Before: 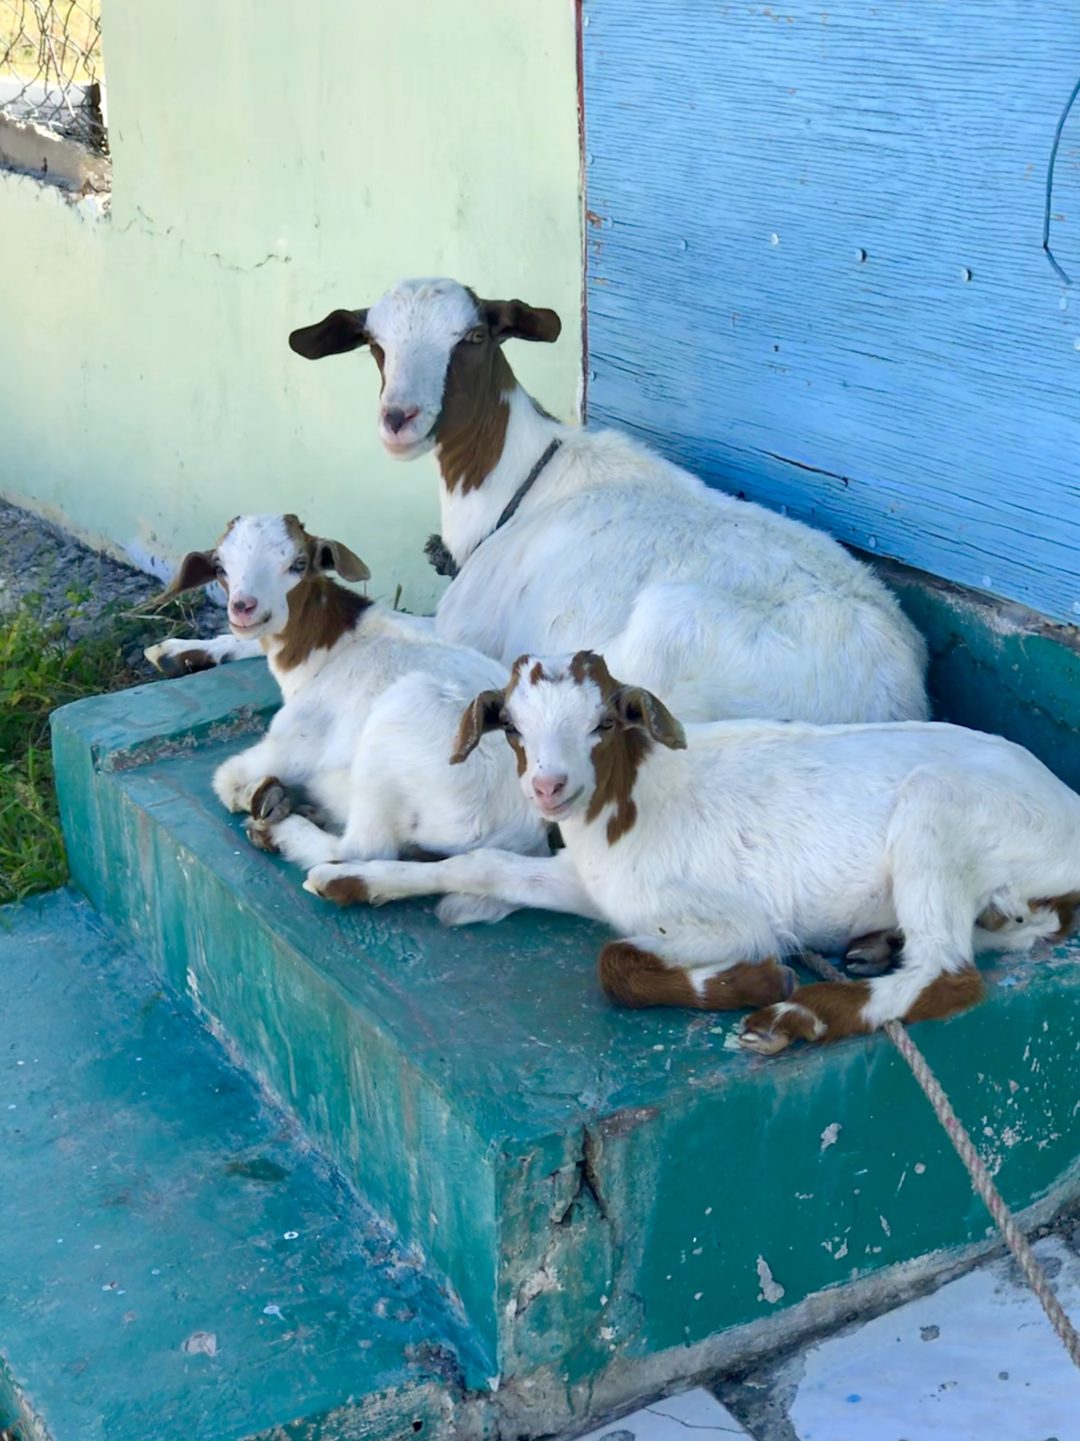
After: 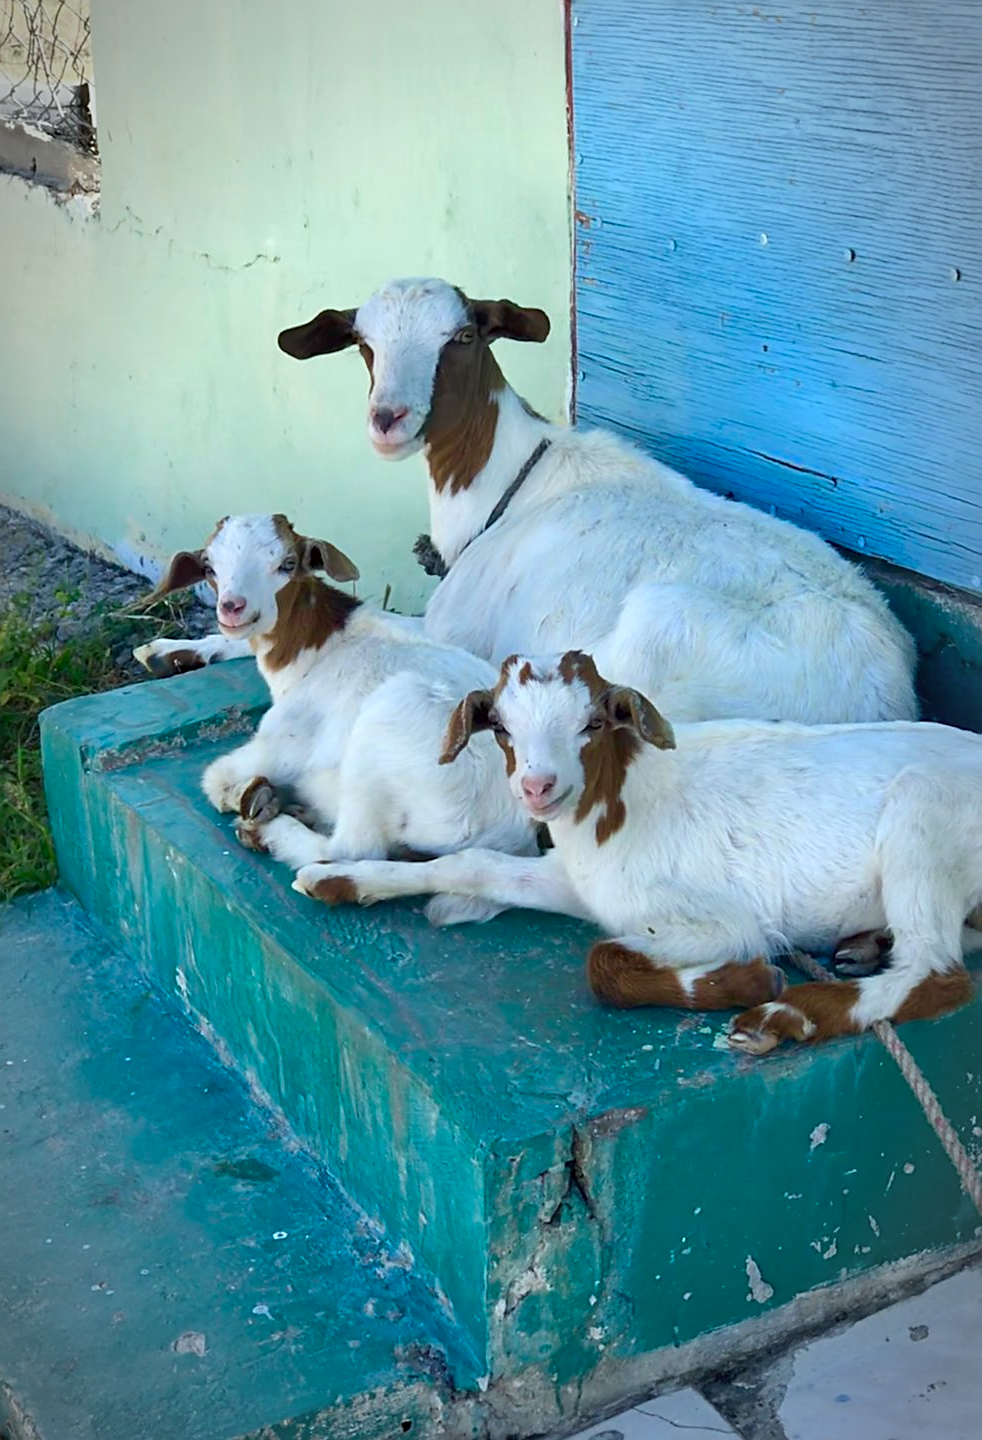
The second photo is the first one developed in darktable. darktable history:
crop and rotate: left 1.077%, right 7.974%
vignetting: automatic ratio true
color correction: highlights a* -2.98, highlights b* -2.01, shadows a* 1.96, shadows b* 2.97
sharpen: on, module defaults
